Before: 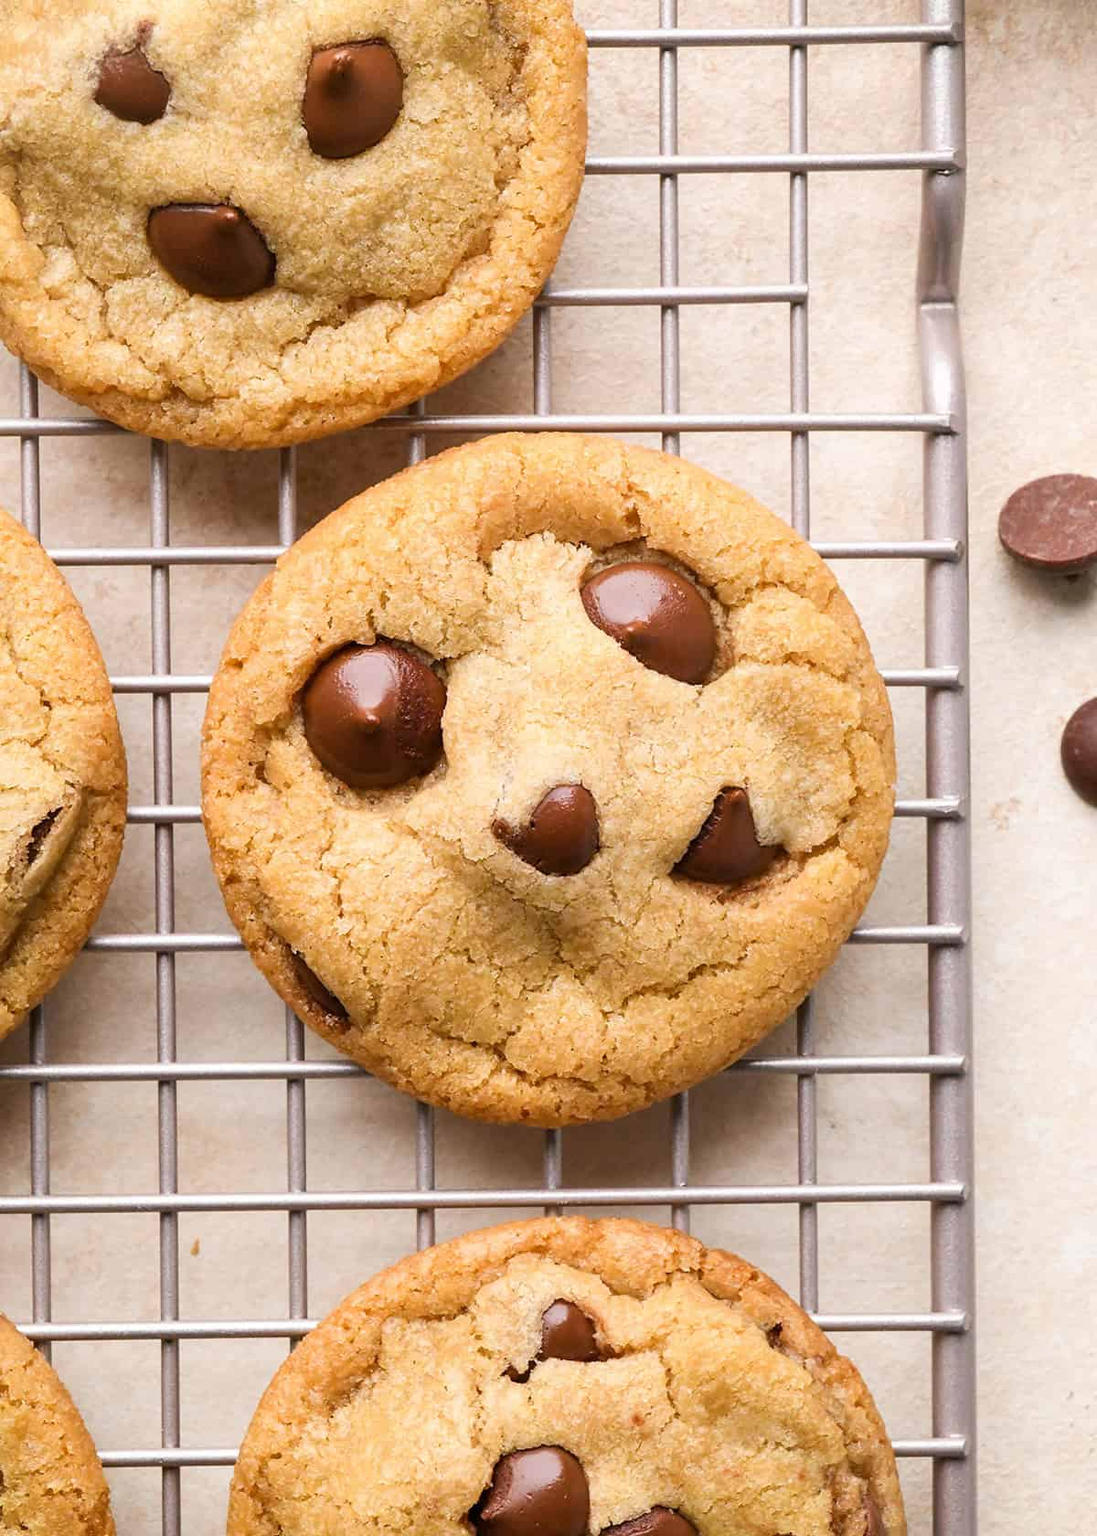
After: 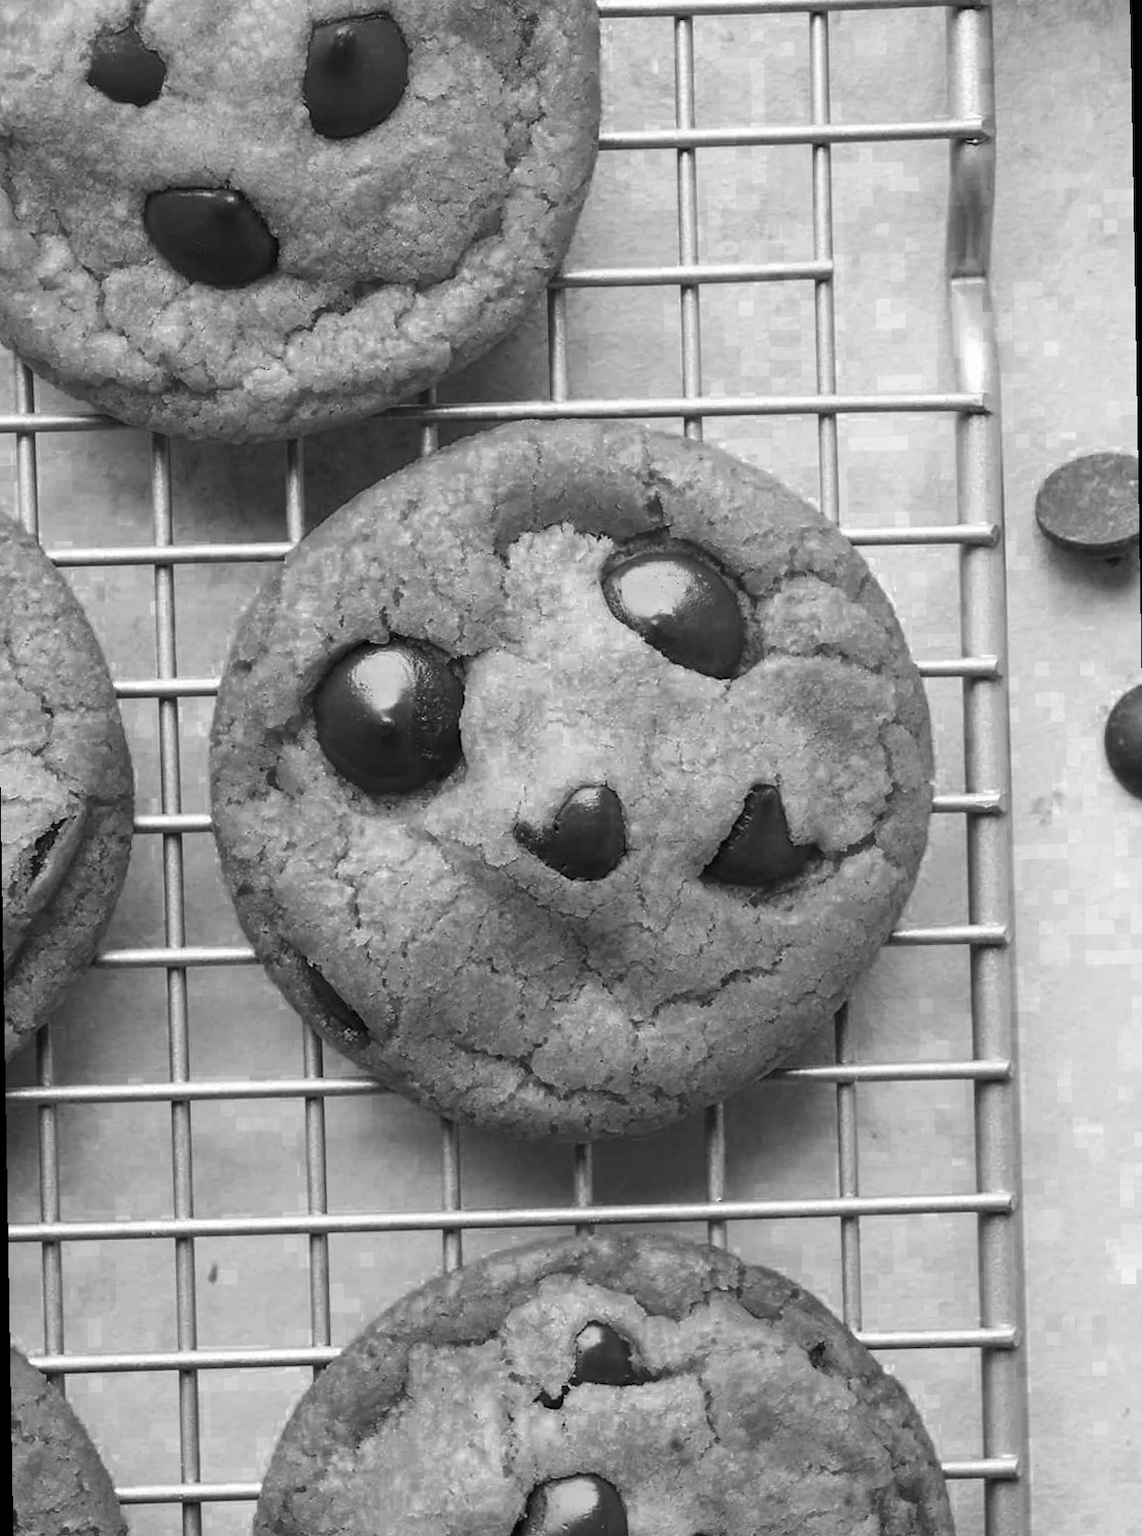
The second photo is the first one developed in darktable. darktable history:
rotate and perspective: rotation -1°, crop left 0.011, crop right 0.989, crop top 0.025, crop bottom 0.975
color zones: curves: ch0 [(0.002, 0.589) (0.107, 0.484) (0.146, 0.249) (0.217, 0.352) (0.309, 0.525) (0.39, 0.404) (0.455, 0.169) (0.597, 0.055) (0.724, 0.212) (0.775, 0.691) (0.869, 0.571) (1, 0.587)]; ch1 [(0, 0) (0.143, 0) (0.286, 0) (0.429, 0) (0.571, 0) (0.714, 0) (0.857, 0)]
